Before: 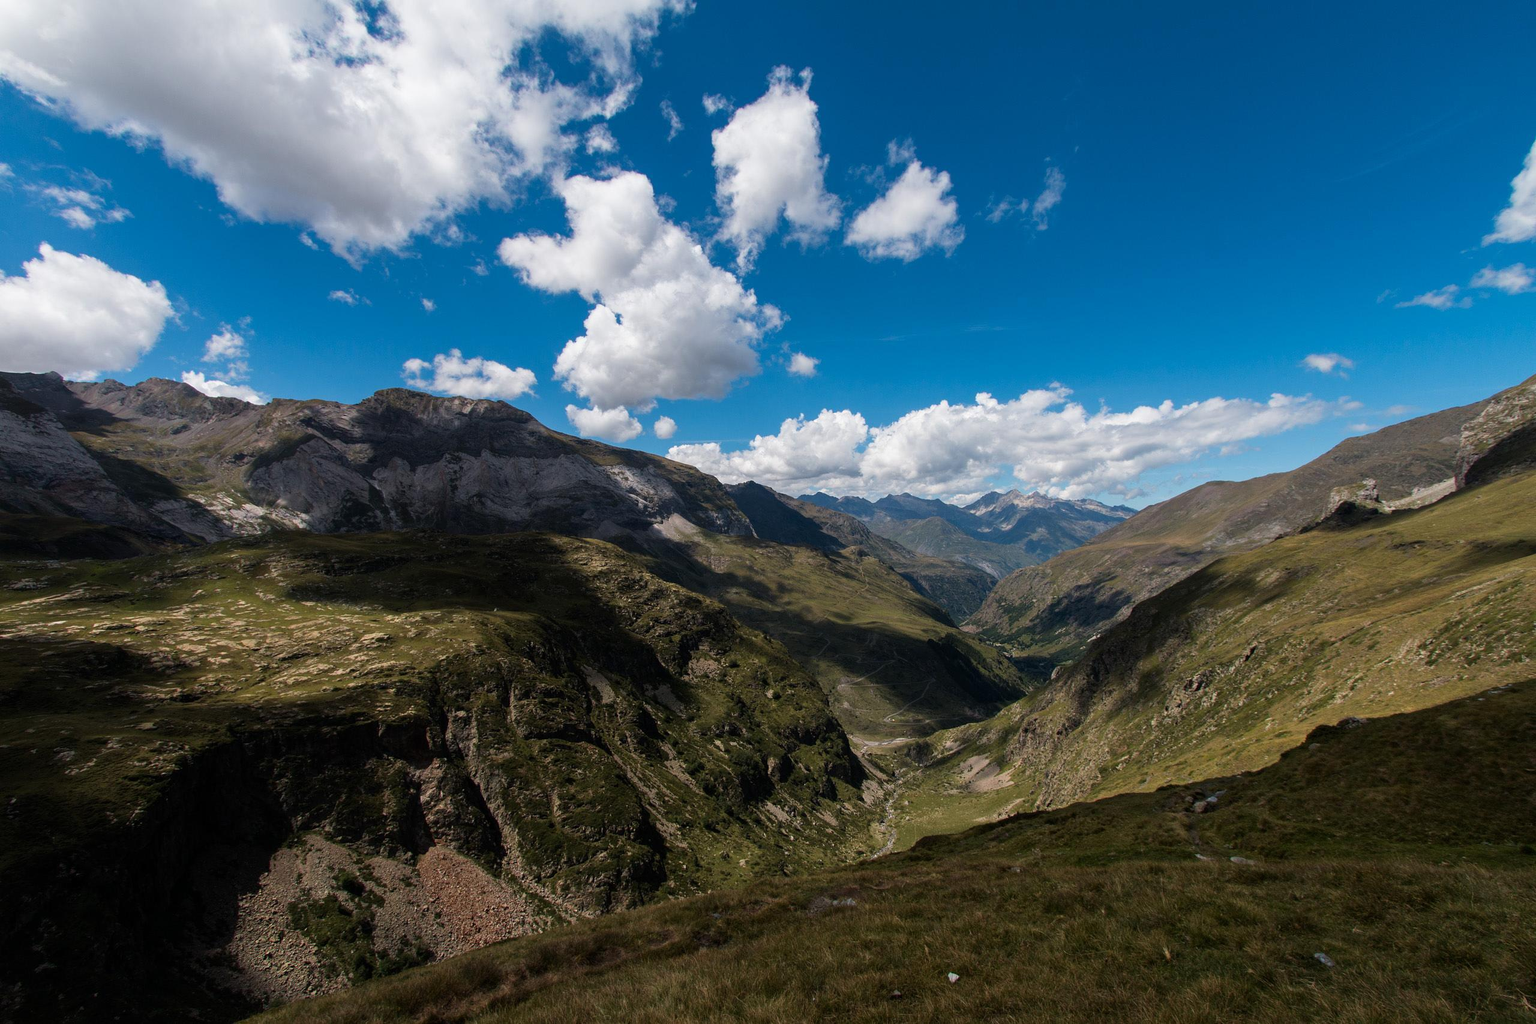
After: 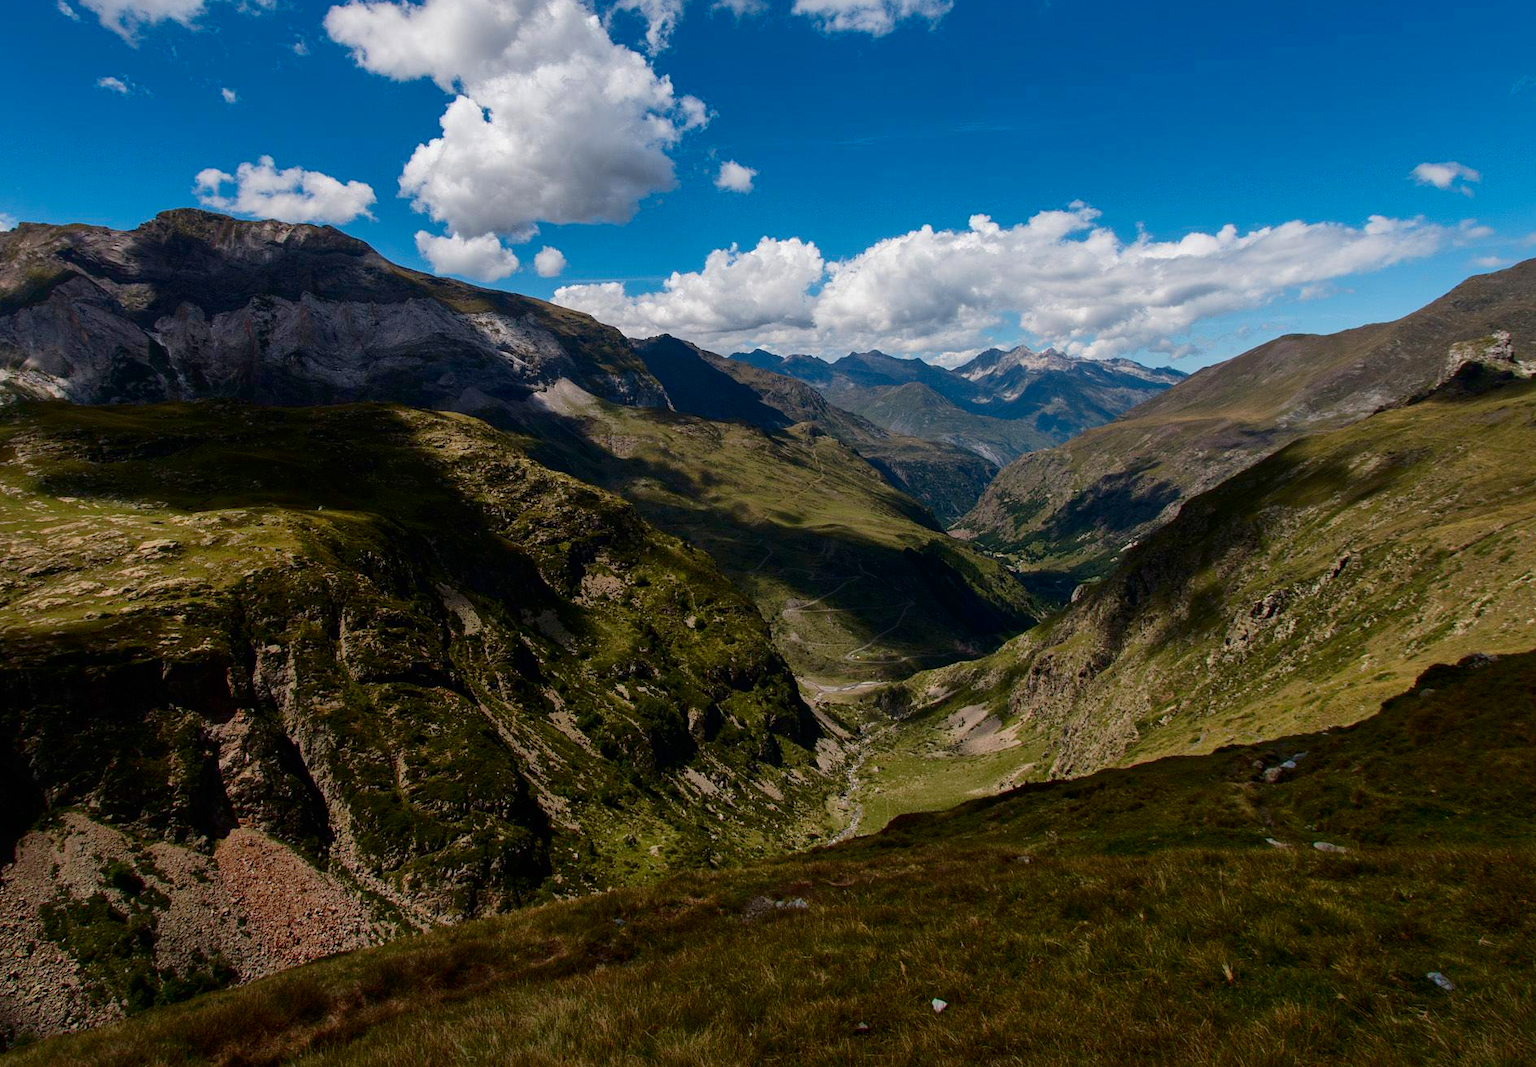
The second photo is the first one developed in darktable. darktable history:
contrast brightness saturation: contrast 0.2, brightness -0.11, saturation 0.1
crop: left 16.871%, top 22.857%, right 9.116%
shadows and highlights: highlights -60
